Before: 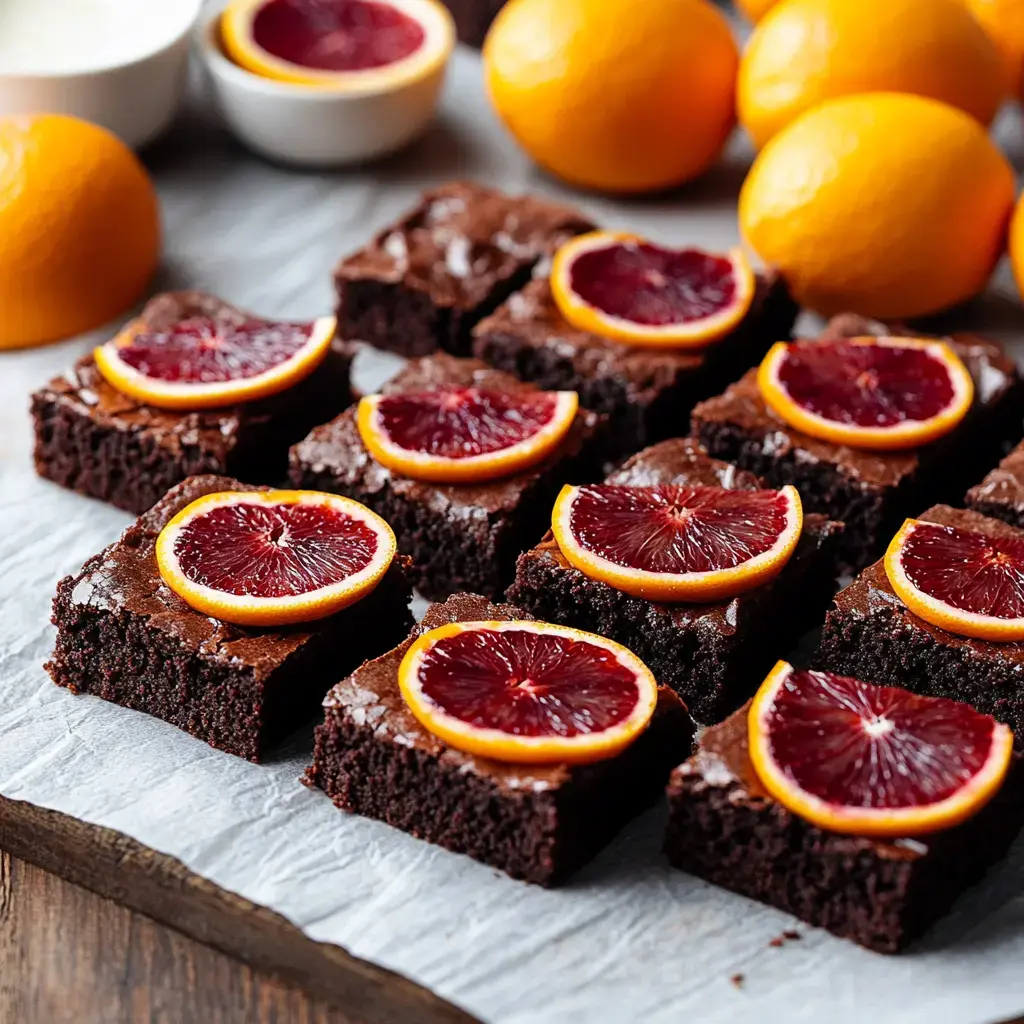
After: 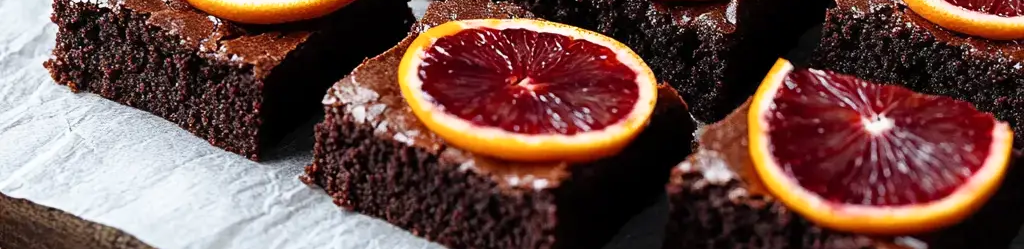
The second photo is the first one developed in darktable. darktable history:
tone equalizer: on, module defaults
shadows and highlights: shadows -0.548, highlights 39.35
crop and rotate: top 58.875%, bottom 16.776%
